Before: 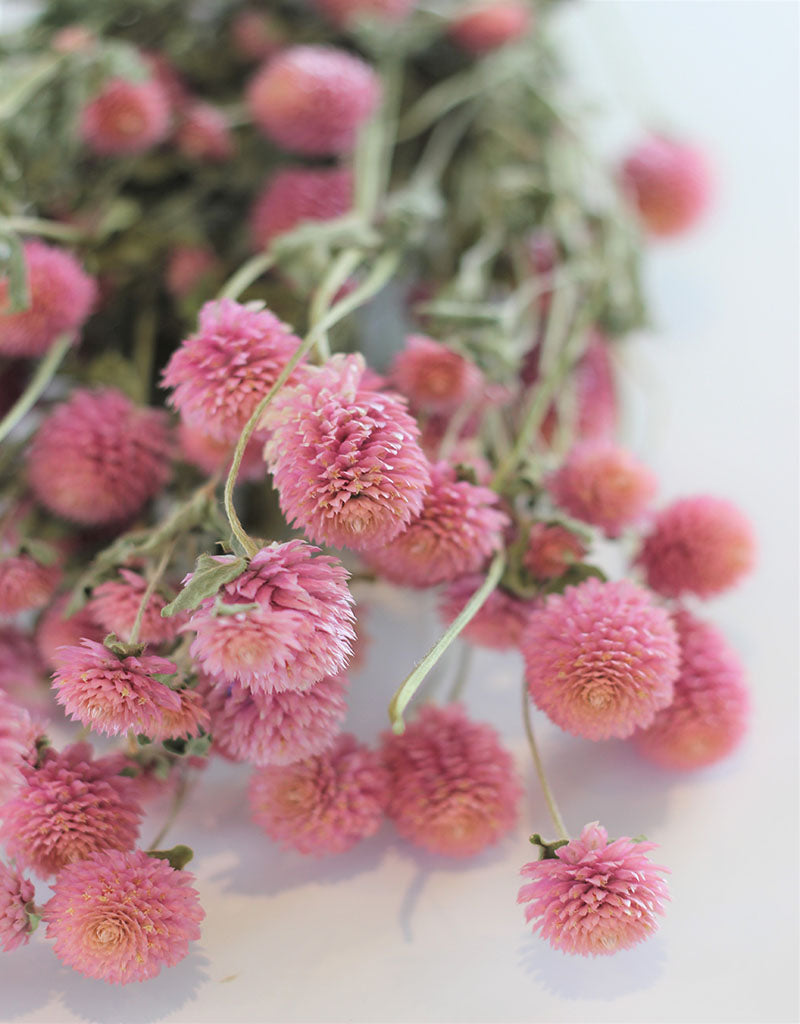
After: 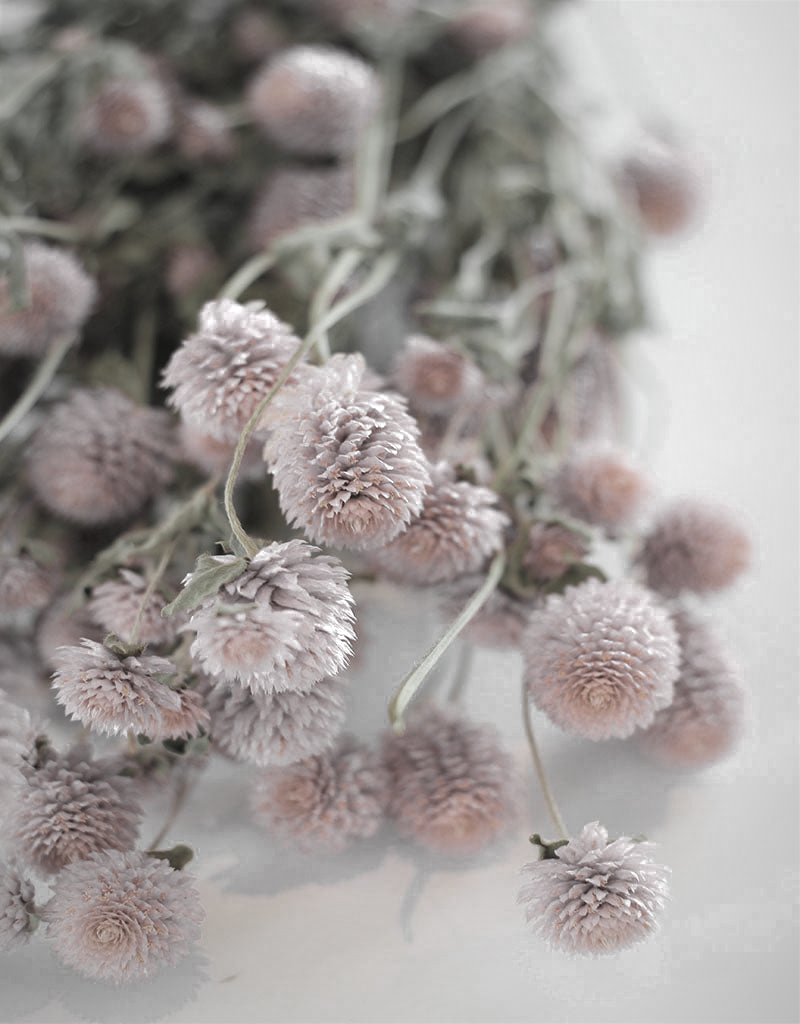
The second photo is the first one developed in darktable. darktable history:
color zones: curves: ch0 [(0, 0.613) (0.01, 0.613) (0.245, 0.448) (0.498, 0.529) (0.642, 0.665) (0.879, 0.777) (0.99, 0.613)]; ch1 [(0, 0.035) (0.121, 0.189) (0.259, 0.197) (0.415, 0.061) (0.589, 0.022) (0.732, 0.022) (0.857, 0.026) (0.991, 0.053)]
vignetting: fall-off start 72.32%, fall-off radius 107.92%, width/height ratio 0.727
